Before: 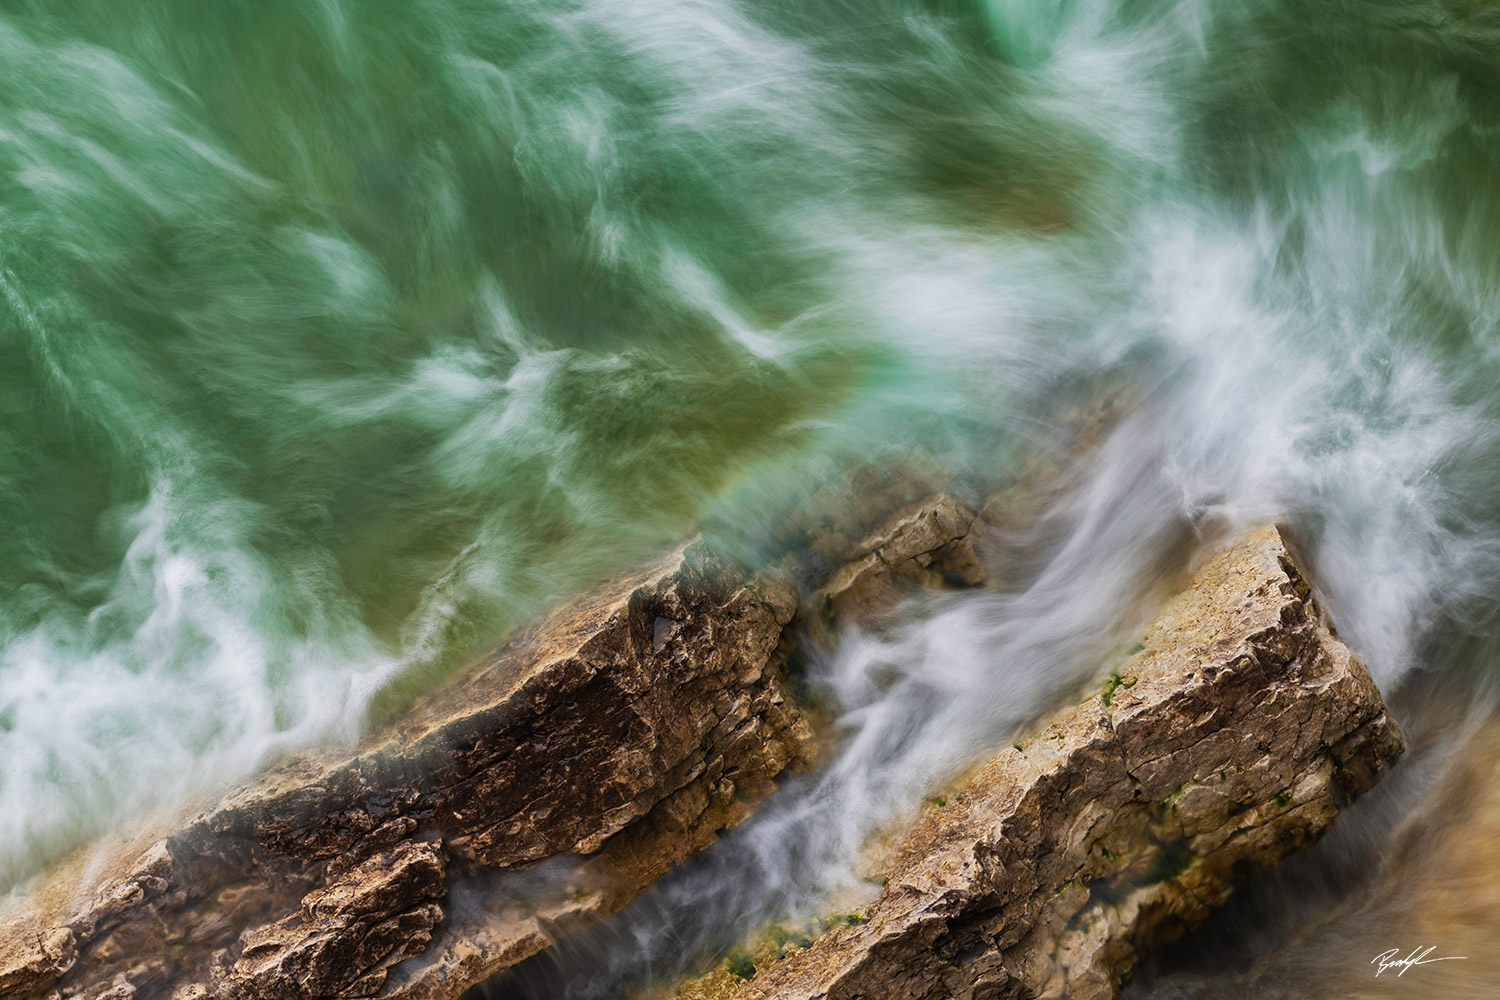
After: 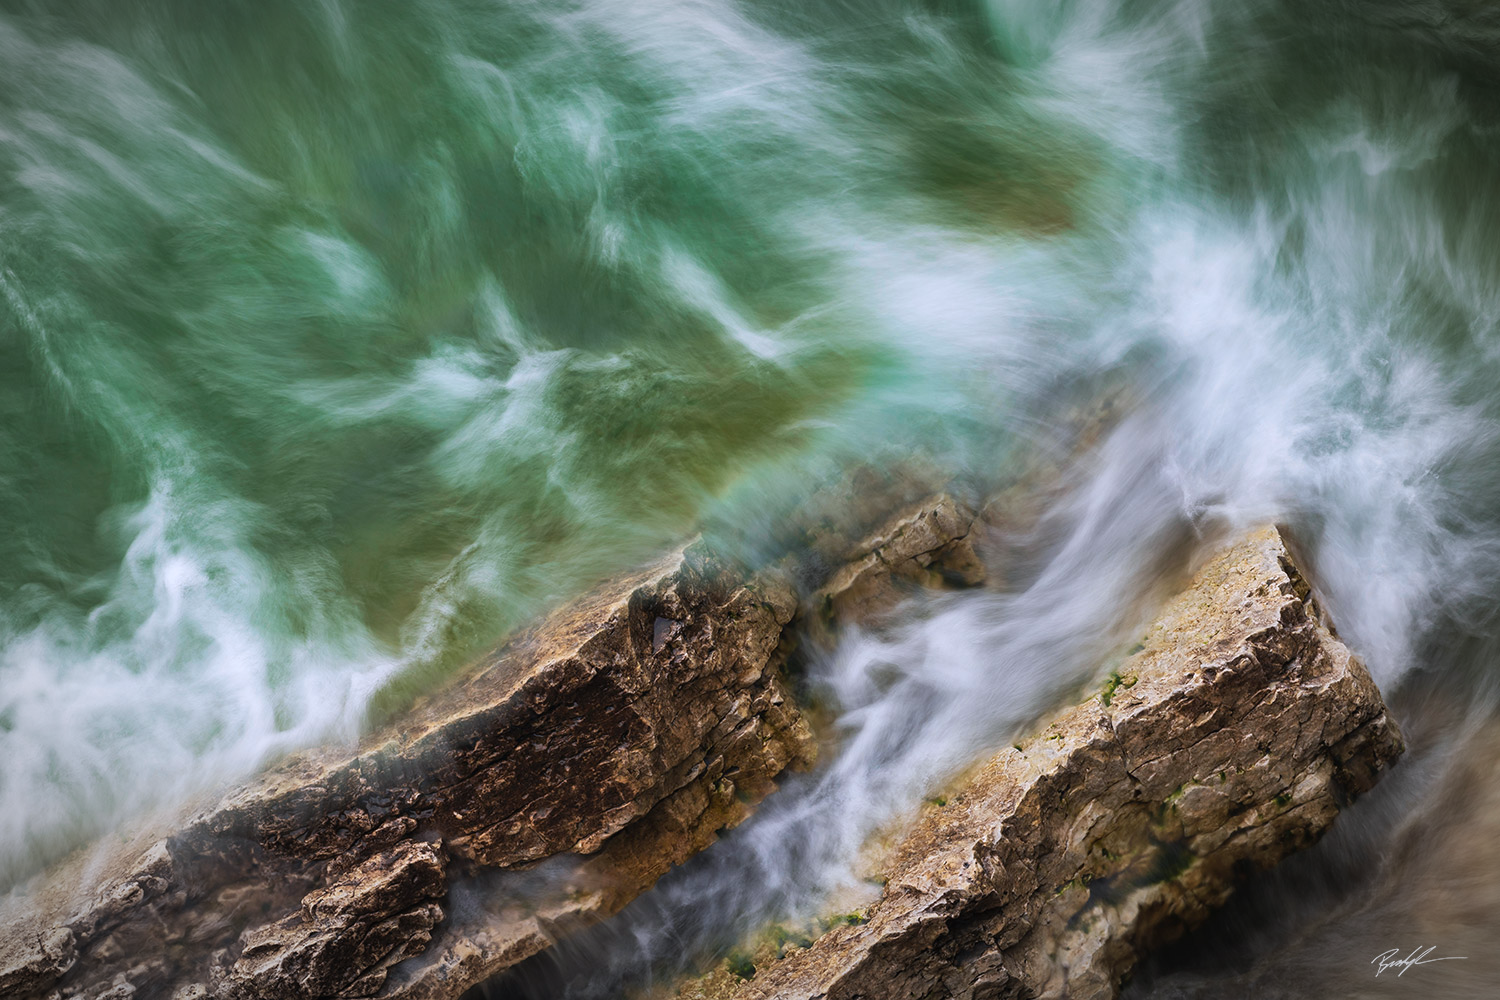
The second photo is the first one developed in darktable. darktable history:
color calibration: illuminant as shot in camera, x 0.358, y 0.373, temperature 4628.91 K
exposure: black level correction -0.001, exposure 0.08 EV, compensate highlight preservation false
vignetting: automatic ratio true, unbound false
